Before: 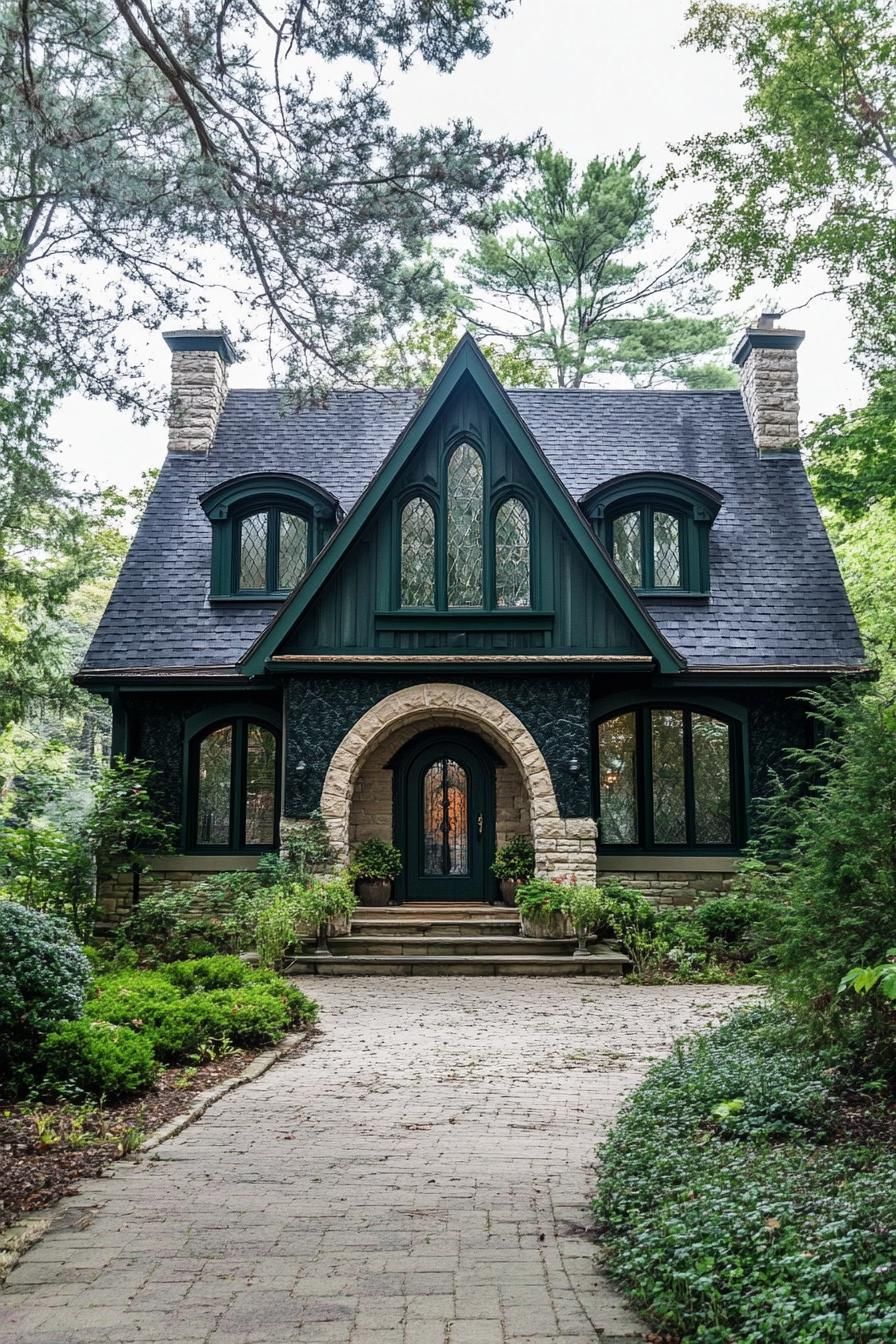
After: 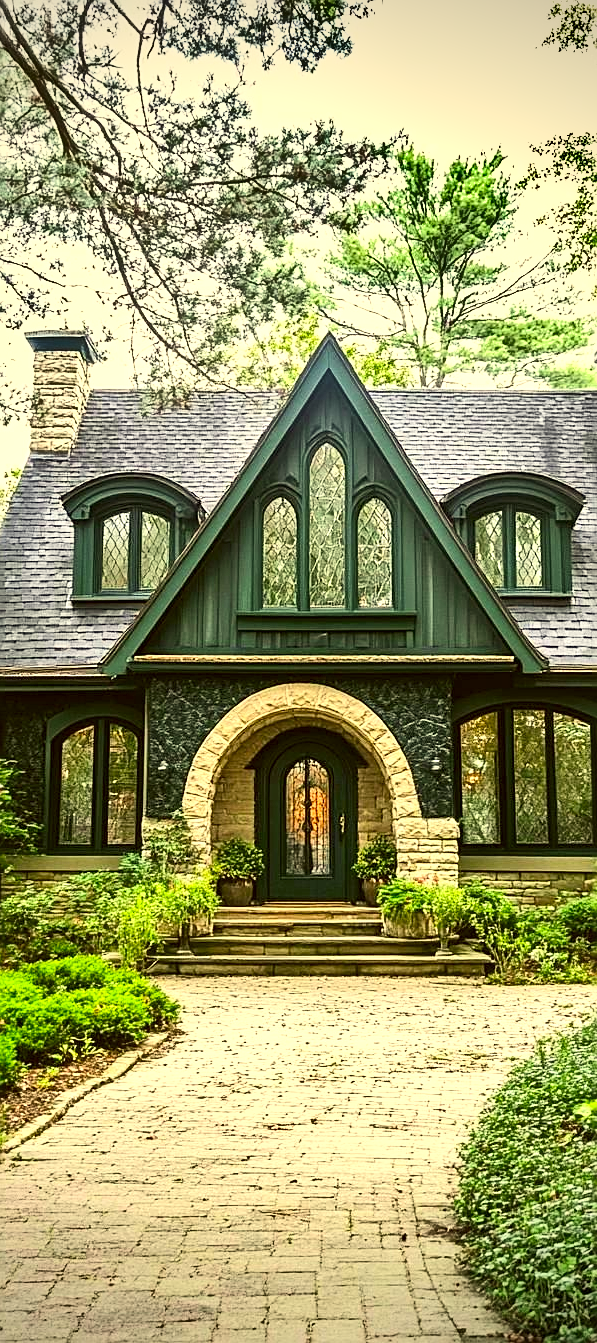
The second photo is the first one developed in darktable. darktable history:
crop and rotate: left 15.506%, right 17.774%
contrast brightness saturation: contrast 0.199, brightness 0.155, saturation 0.216
sharpen: on, module defaults
color correction: highlights a* 0.18, highlights b* 29.69, shadows a* -0.194, shadows b* 21.07
shadows and highlights: shadows color adjustment 98%, highlights color adjustment 59.19%, soften with gaussian
exposure: black level correction 0, exposure 0.873 EV, compensate exposure bias true, compensate highlight preservation false
vignetting: brightness -0.706, saturation -0.484
